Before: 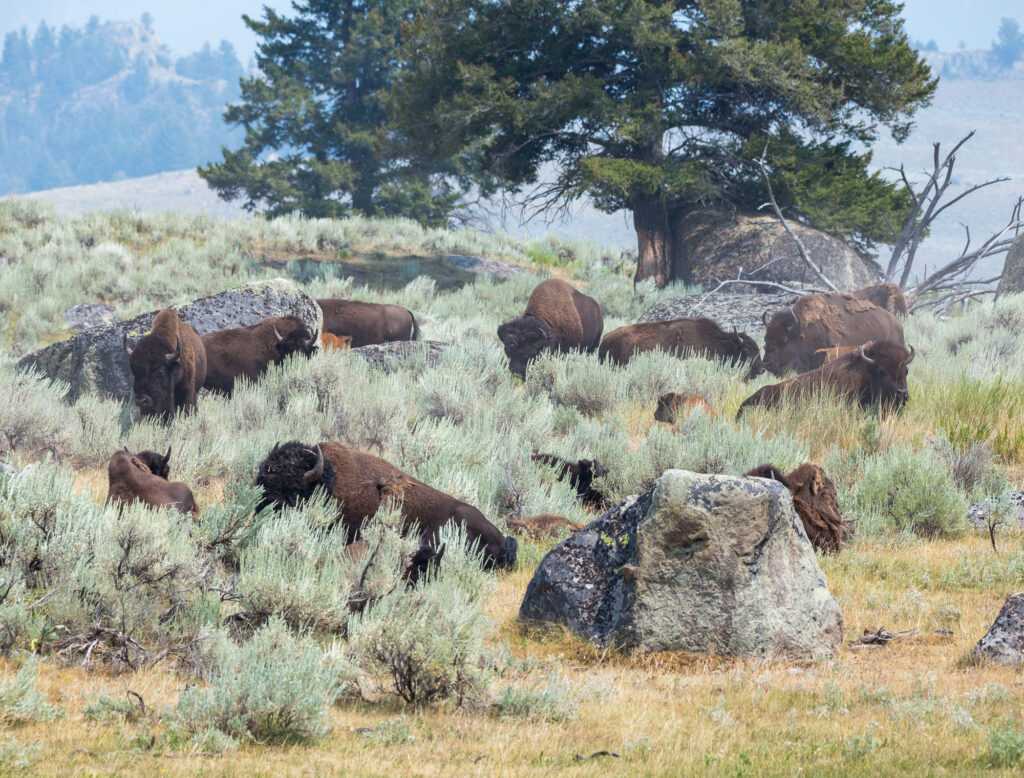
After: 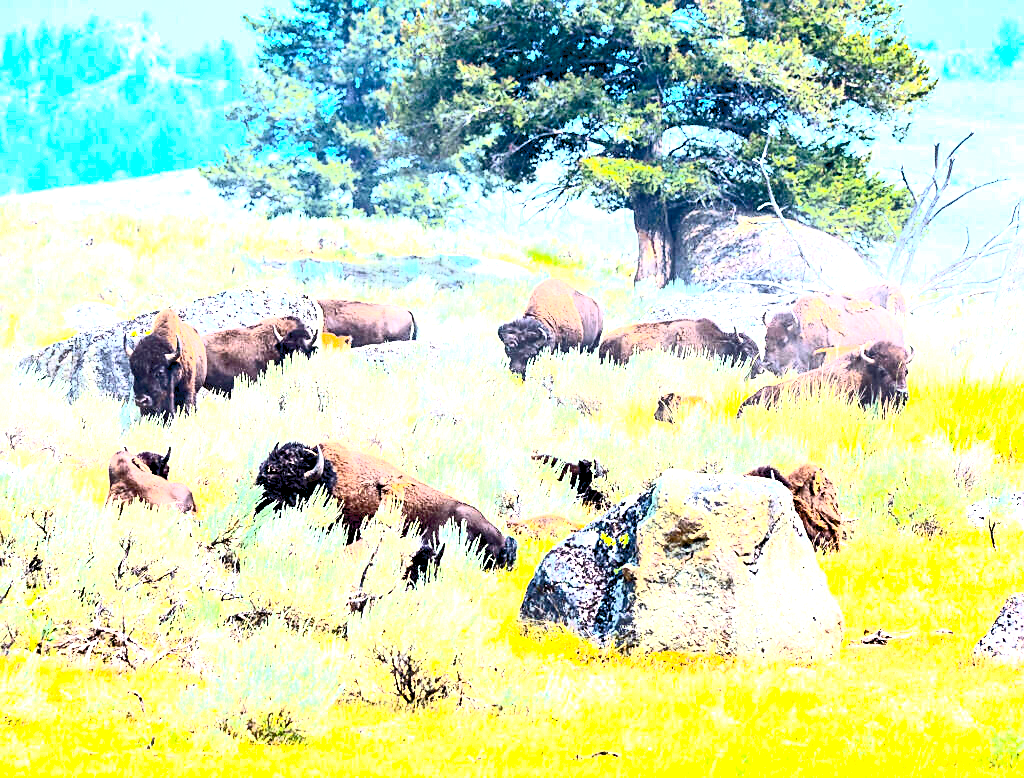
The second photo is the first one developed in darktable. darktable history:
shadows and highlights: shadows 37.02, highlights -27.26, highlights color adjustment 0.226%, soften with gaussian
sharpen: on, module defaults
tone curve: curves: ch0 [(0, 0) (0.003, 0.037) (0.011, 0.061) (0.025, 0.104) (0.044, 0.145) (0.069, 0.145) (0.1, 0.127) (0.136, 0.175) (0.177, 0.207) (0.224, 0.252) (0.277, 0.341) (0.335, 0.446) (0.399, 0.554) (0.468, 0.658) (0.543, 0.757) (0.623, 0.843) (0.709, 0.919) (0.801, 0.958) (0.898, 0.975) (1, 1)], color space Lab, independent channels, preserve colors none
color balance rgb: highlights gain › chroma 0.268%, highlights gain › hue 332.03°, global offset › luminance -1.439%, perceptual saturation grading › global saturation 30.453%, perceptual brilliance grading › global brilliance 34.223%, perceptual brilliance grading › highlights 50.509%, perceptual brilliance grading › mid-tones 59.802%, perceptual brilliance grading › shadows 34.227%, global vibrance 25.122%
